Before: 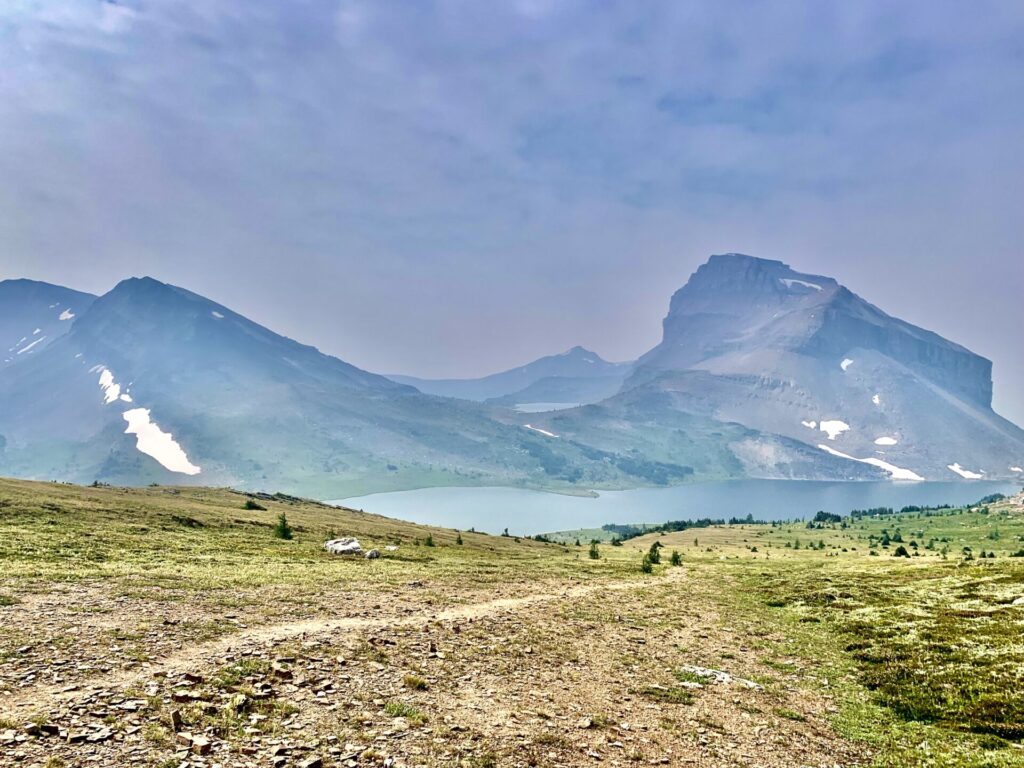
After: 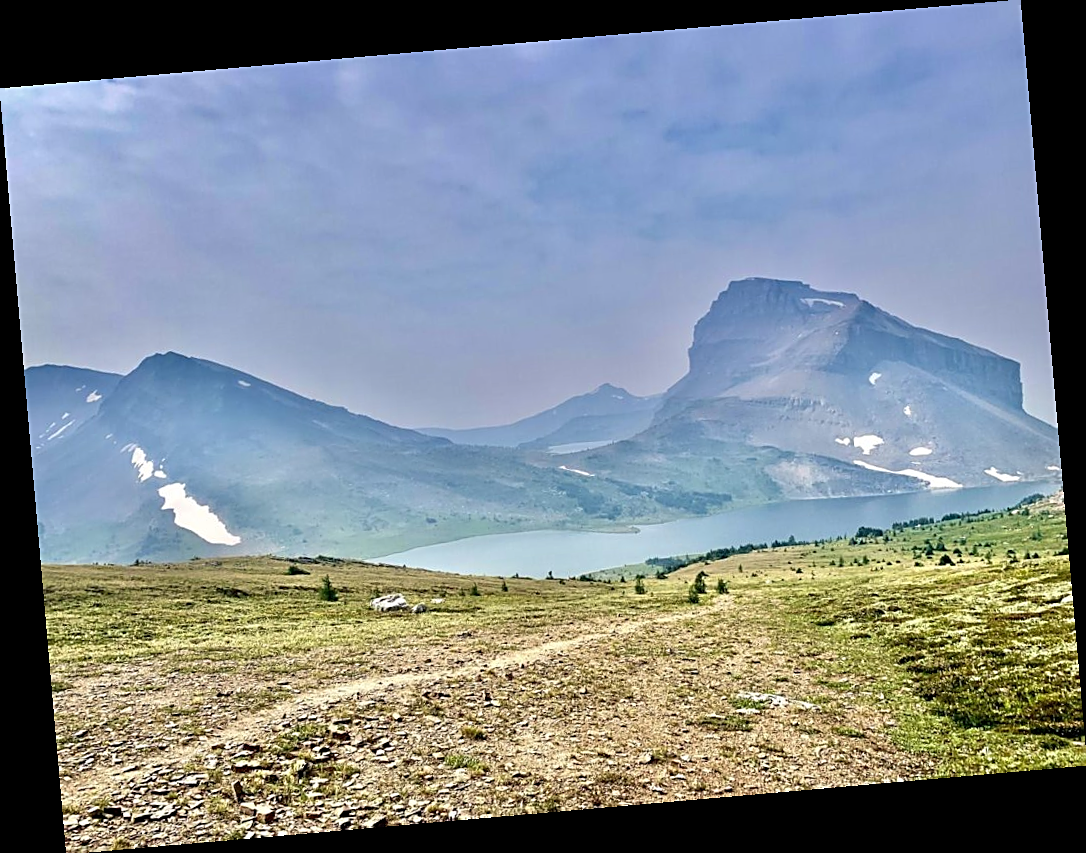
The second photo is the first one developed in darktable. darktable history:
tone equalizer: -8 EV 0.06 EV, smoothing diameter 25%, edges refinement/feathering 10, preserve details guided filter
sharpen: on, module defaults
rotate and perspective: rotation -4.98°, automatic cropping off
